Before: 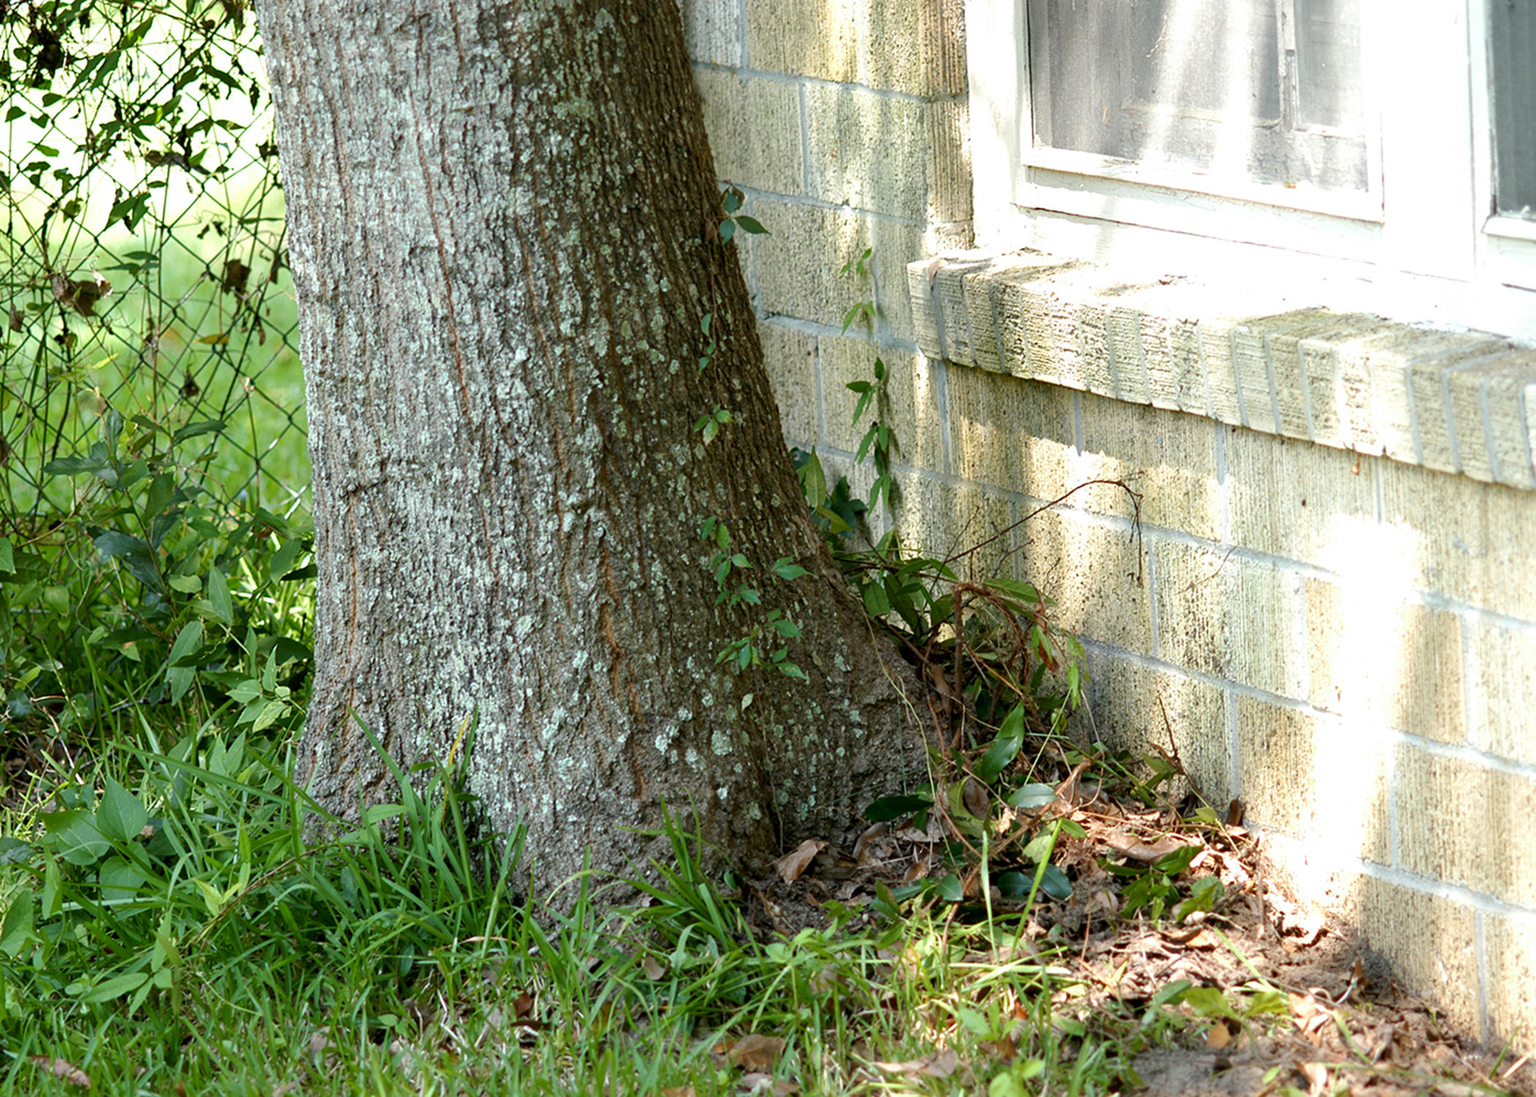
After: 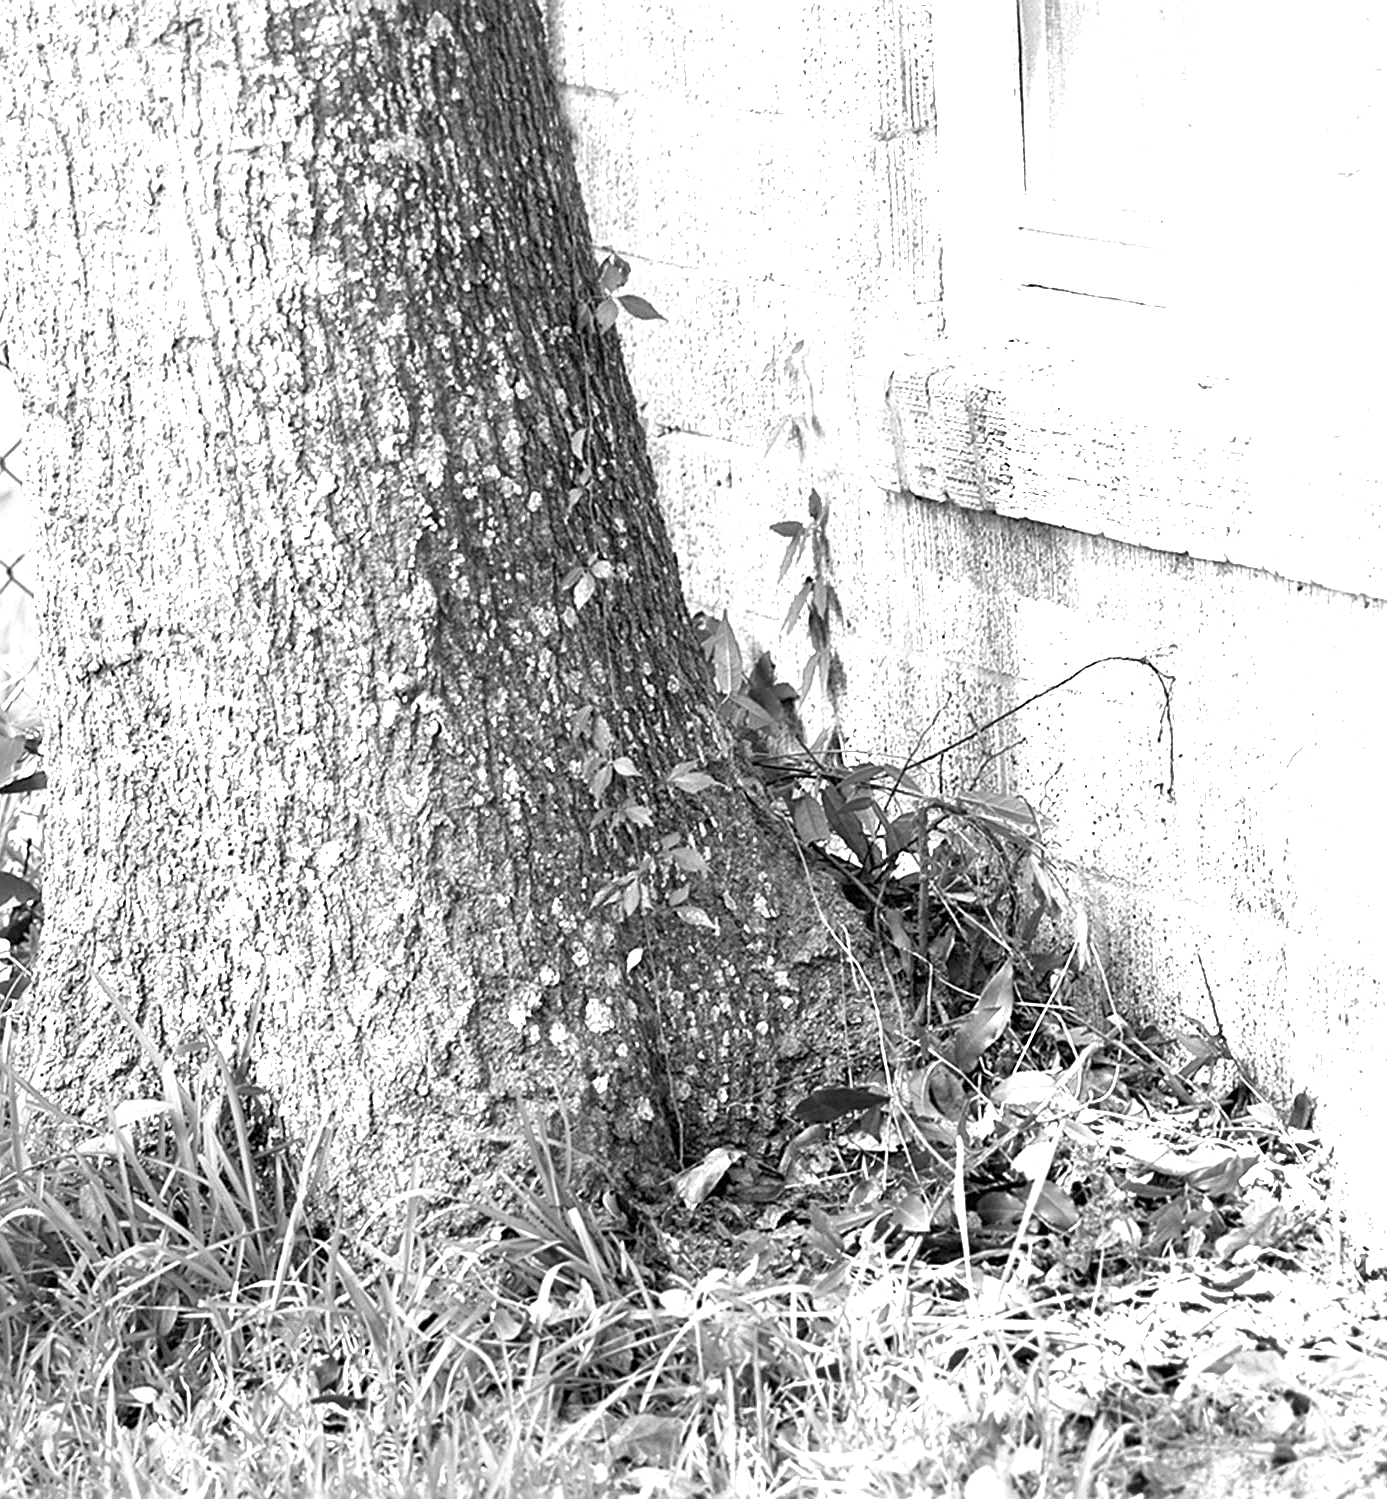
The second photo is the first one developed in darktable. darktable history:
exposure: black level correction 0, exposure 1.9 EV, compensate highlight preservation false
tone equalizer: on, module defaults
sharpen: on, module defaults
color correction: highlights a* 0.003, highlights b* -0.283
monochrome: size 1
crop and rotate: left 18.442%, right 15.508%
shadows and highlights: shadows 25, highlights -25
